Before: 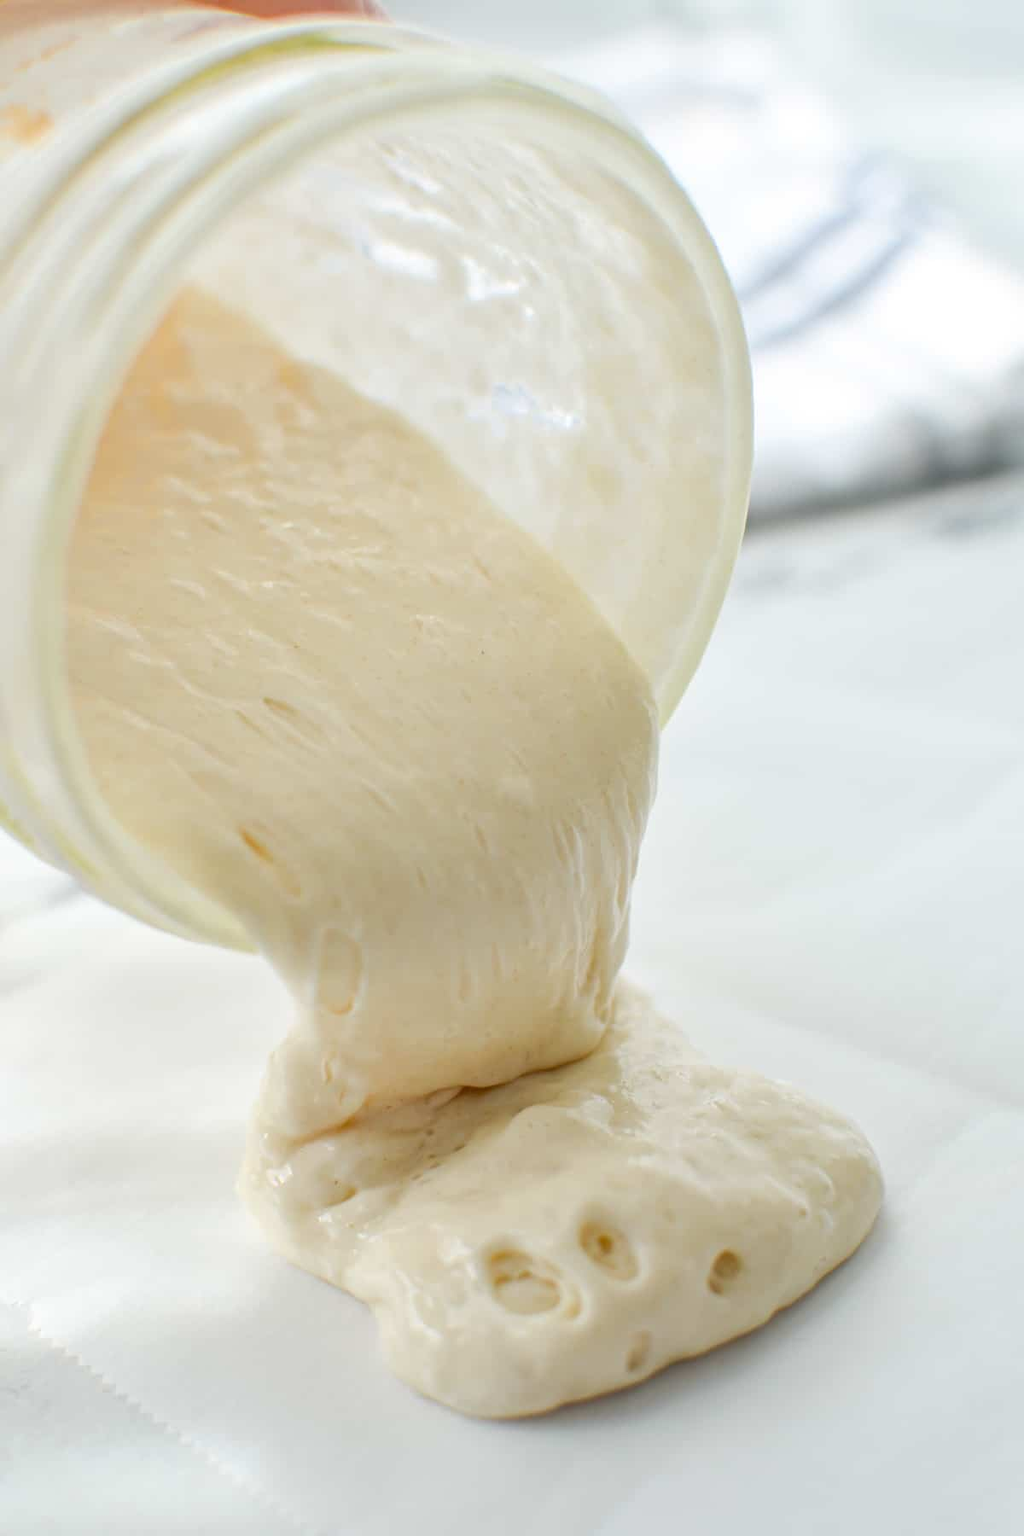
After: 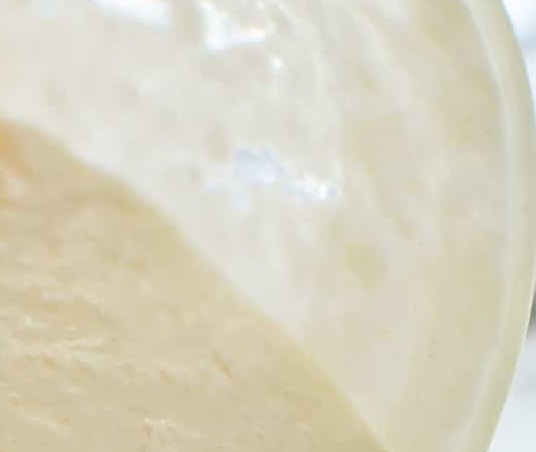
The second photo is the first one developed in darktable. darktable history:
sharpen: amount 0.2
crop: left 28.64%, top 16.832%, right 26.637%, bottom 58.055%
